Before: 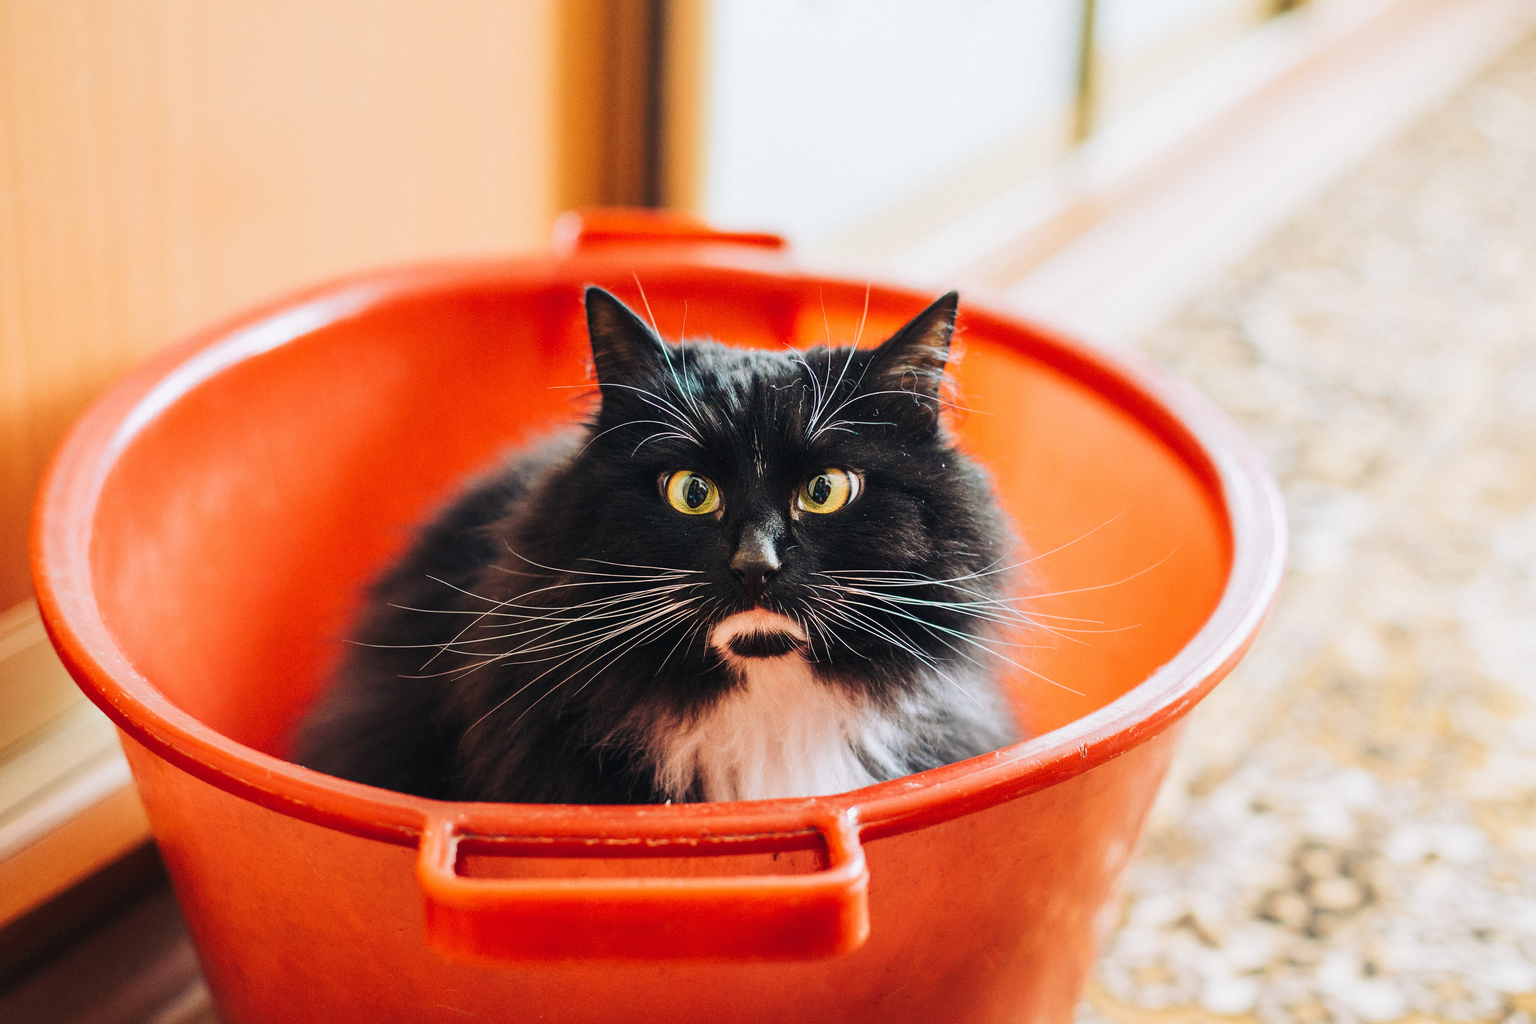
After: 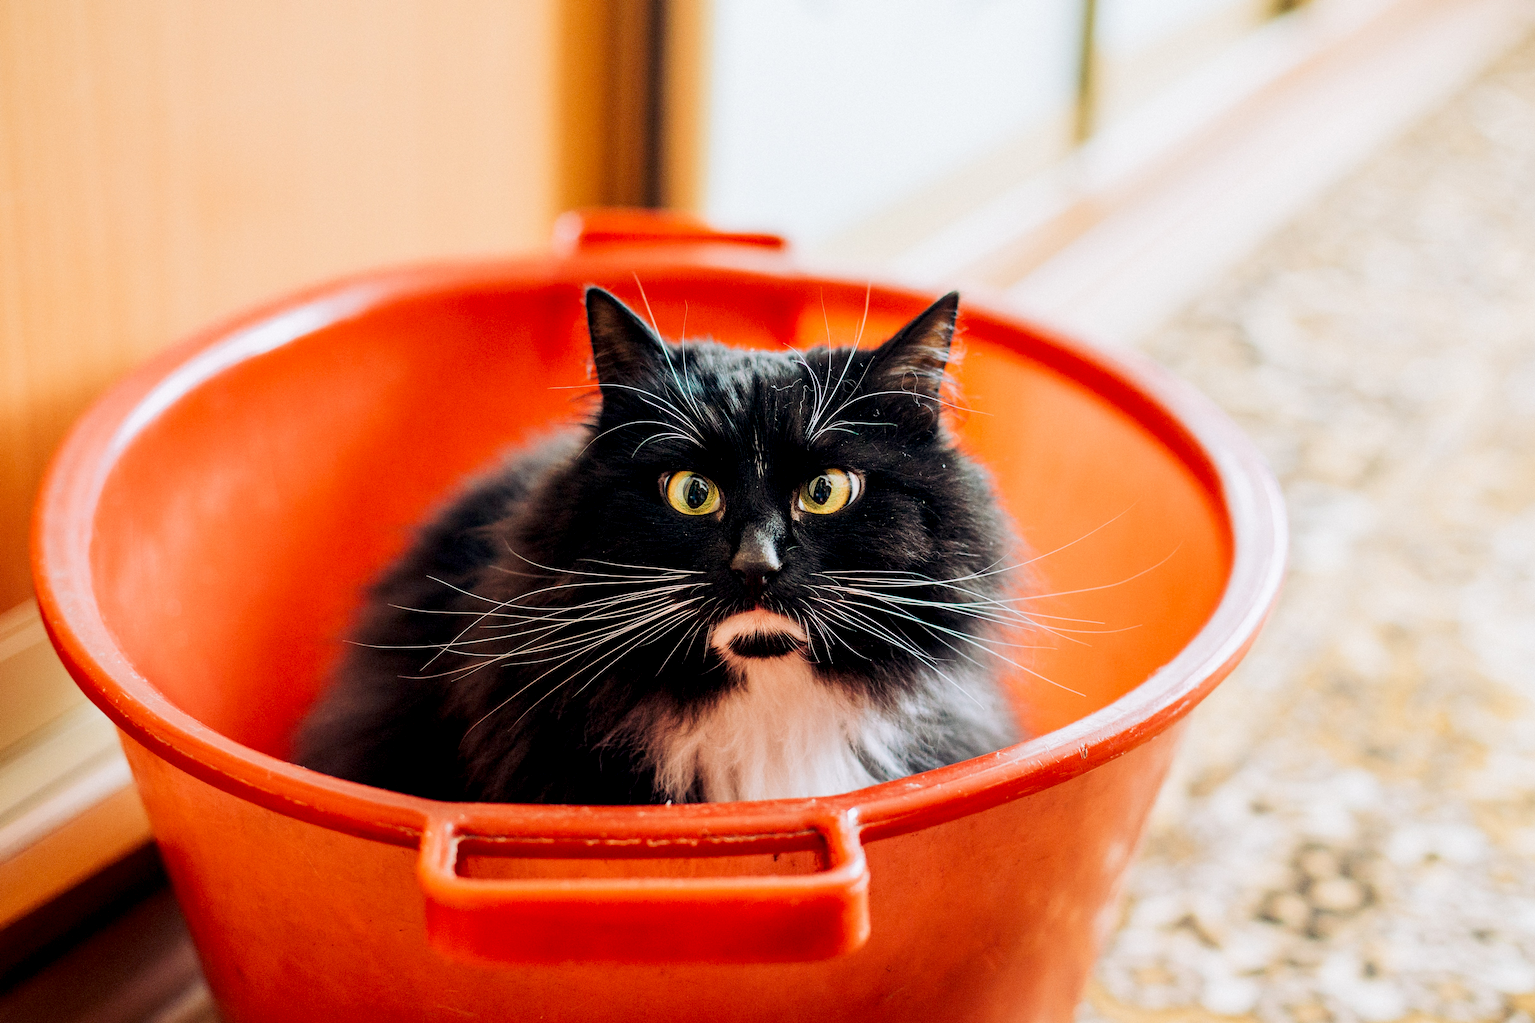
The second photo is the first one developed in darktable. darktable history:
exposure: black level correction 0.01, exposure 0.011 EV, compensate highlight preservation false
